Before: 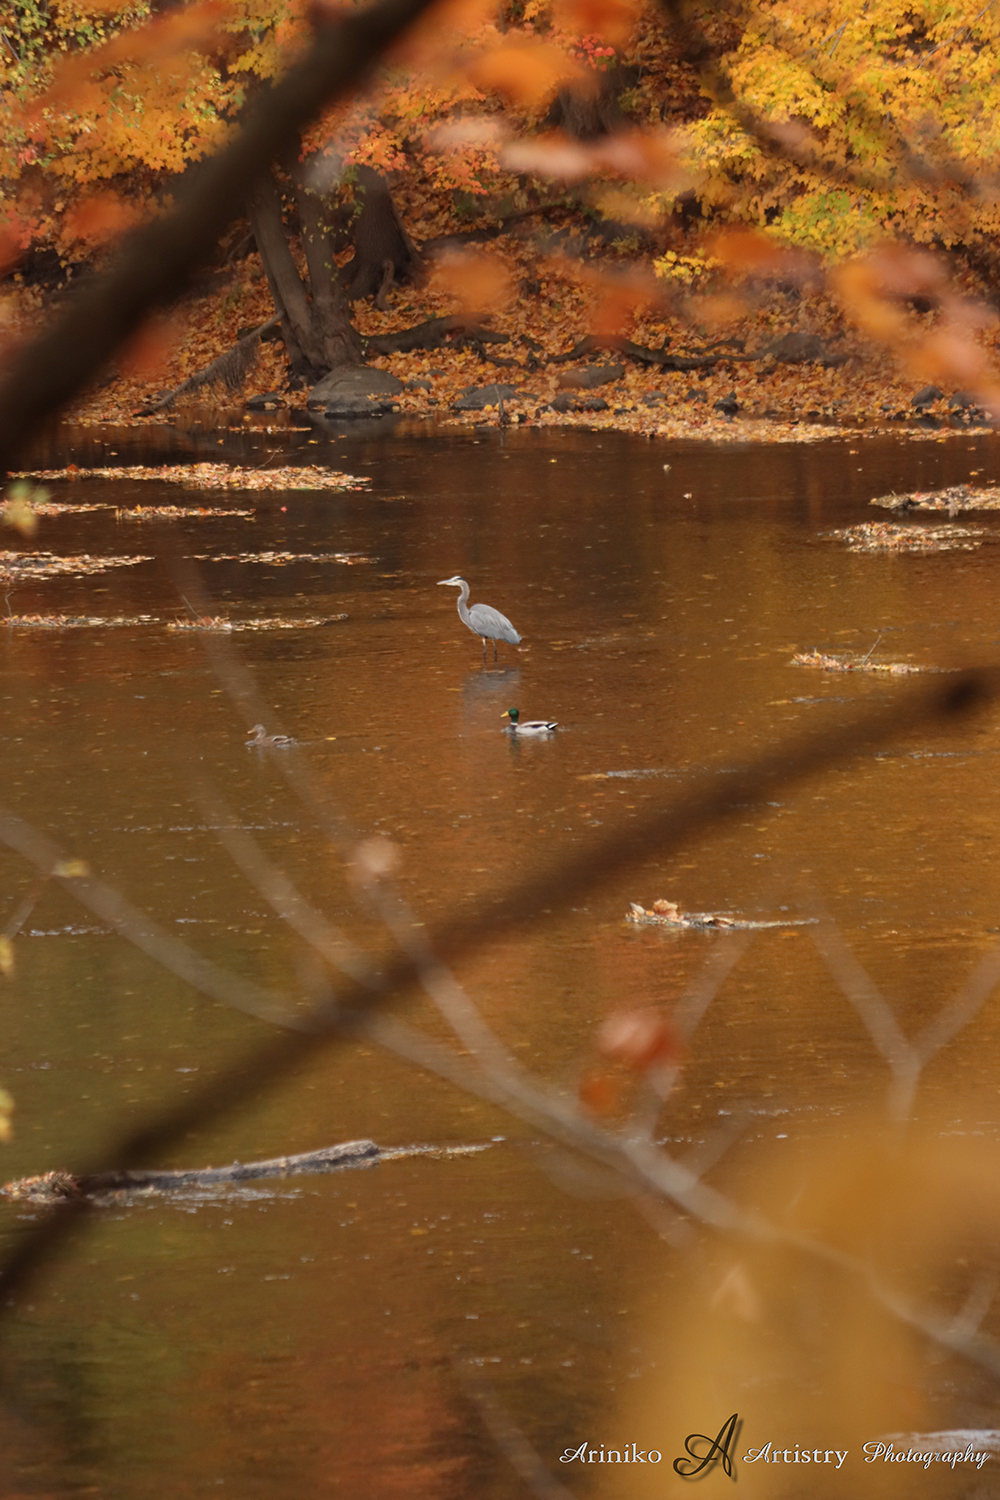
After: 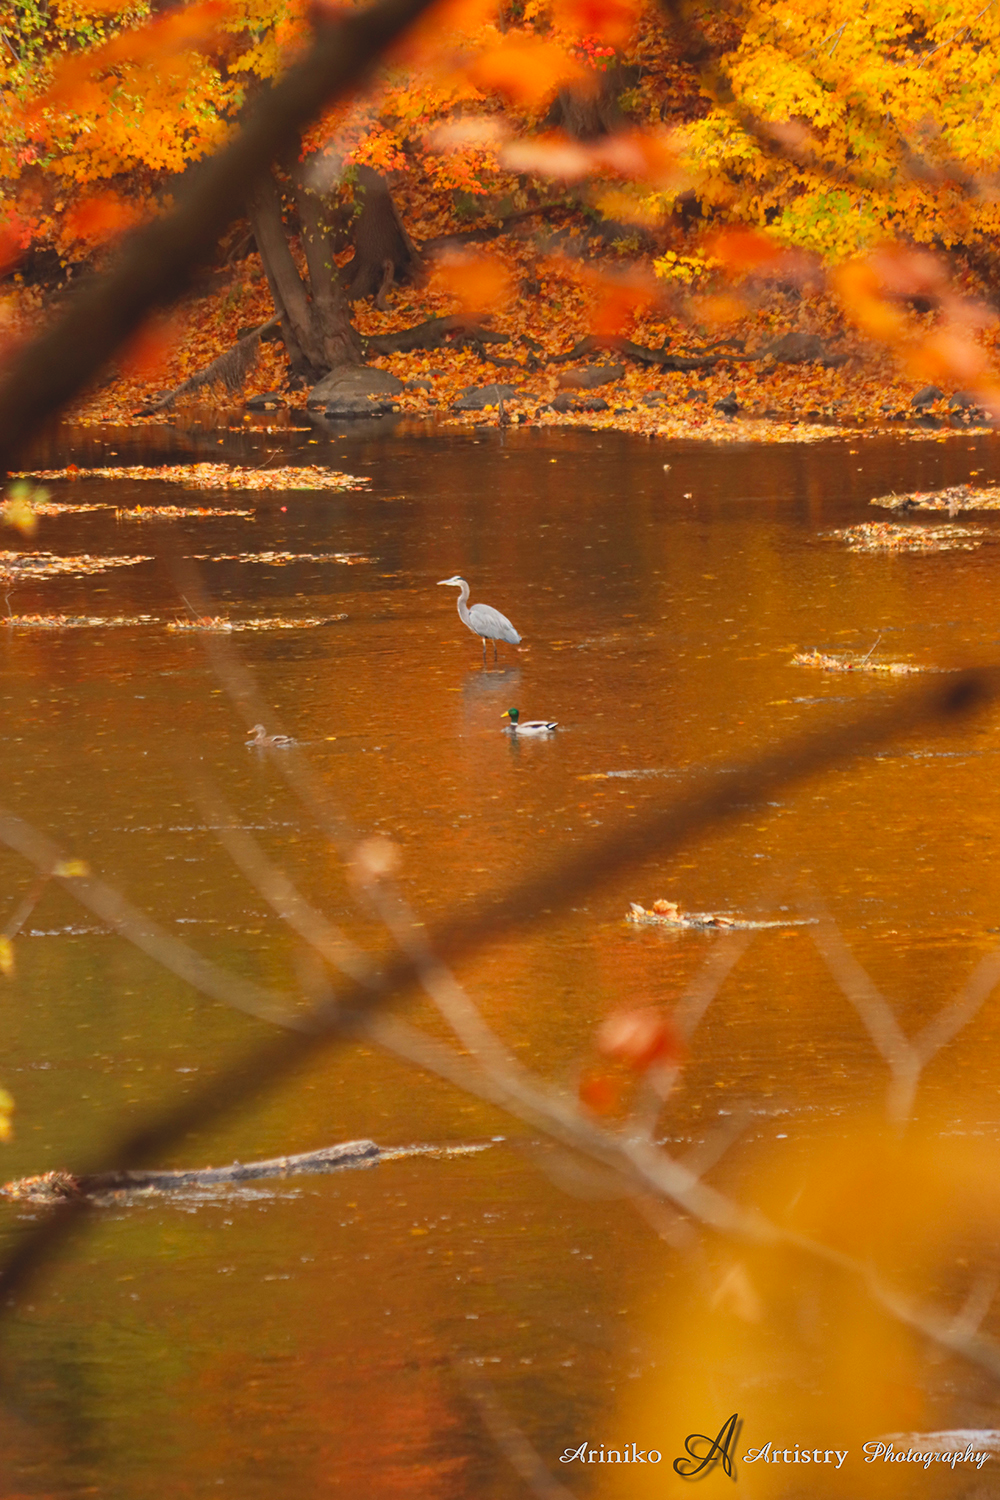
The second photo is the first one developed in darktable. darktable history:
contrast brightness saturation: contrast -0.19, saturation 0.186
tone curve: curves: ch0 [(0, 0.039) (0.104, 0.094) (0.285, 0.301) (0.673, 0.796) (0.845, 0.932) (0.994, 0.971)]; ch1 [(0, 0) (0.356, 0.385) (0.424, 0.405) (0.498, 0.502) (0.586, 0.57) (0.657, 0.642) (1, 1)]; ch2 [(0, 0) (0.424, 0.438) (0.46, 0.453) (0.515, 0.505) (0.557, 0.57) (0.612, 0.583) (0.722, 0.67) (1, 1)], preserve colors none
